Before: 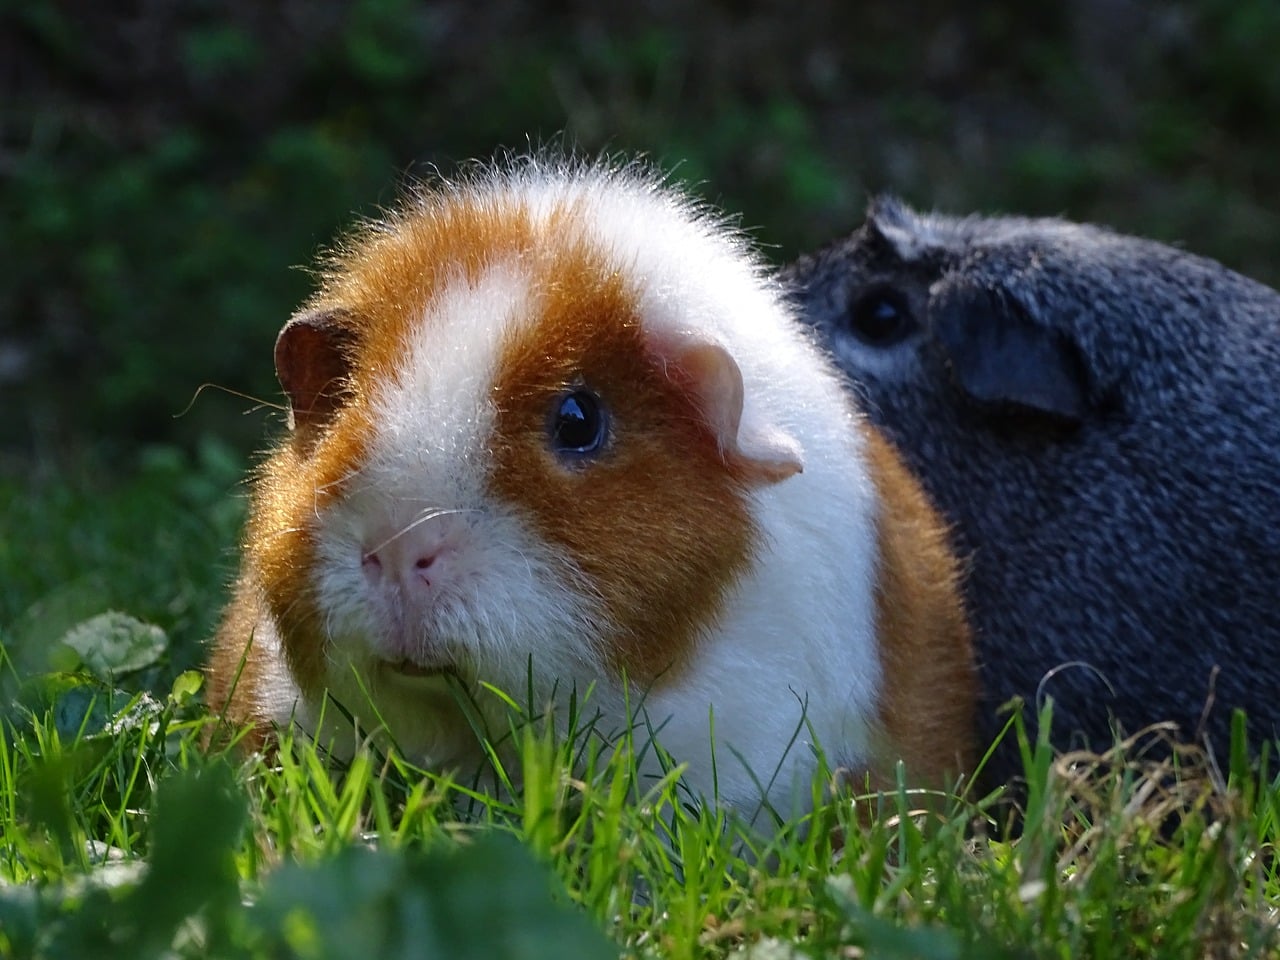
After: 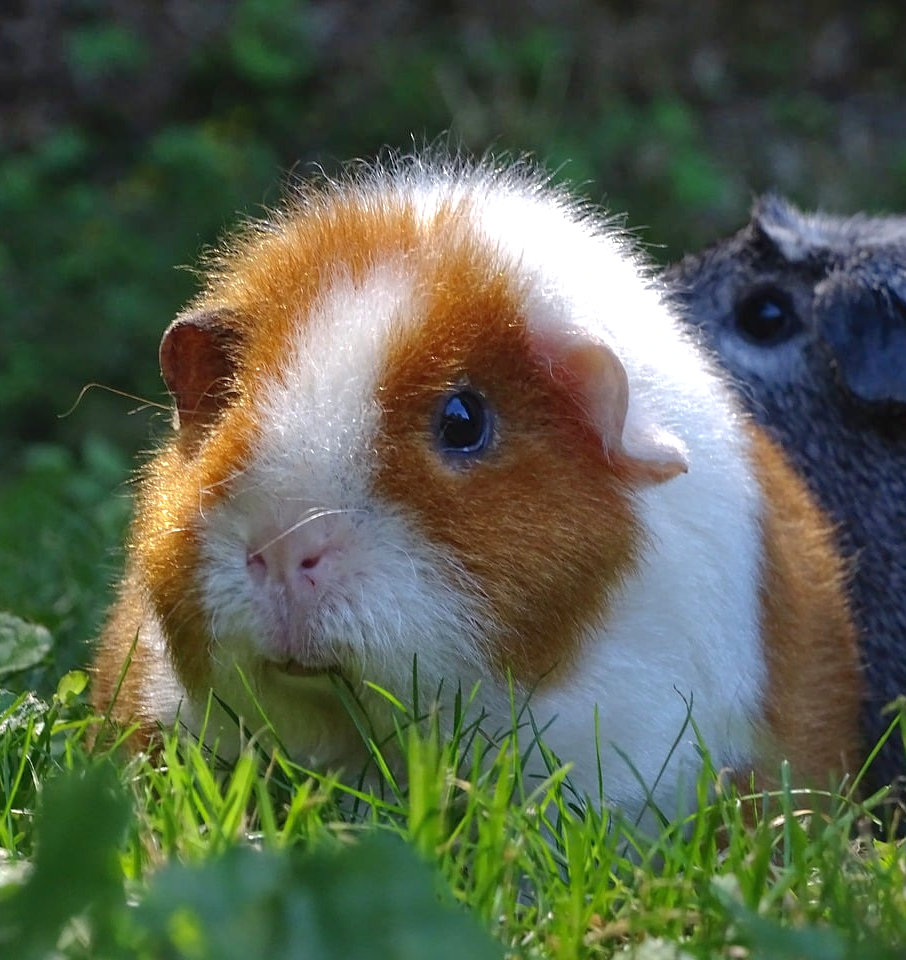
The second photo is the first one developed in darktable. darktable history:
exposure: black level correction 0, exposure 0.301 EV, compensate exposure bias true, compensate highlight preservation false
shadows and highlights: on, module defaults
crop and rotate: left 9.033%, right 20.132%
